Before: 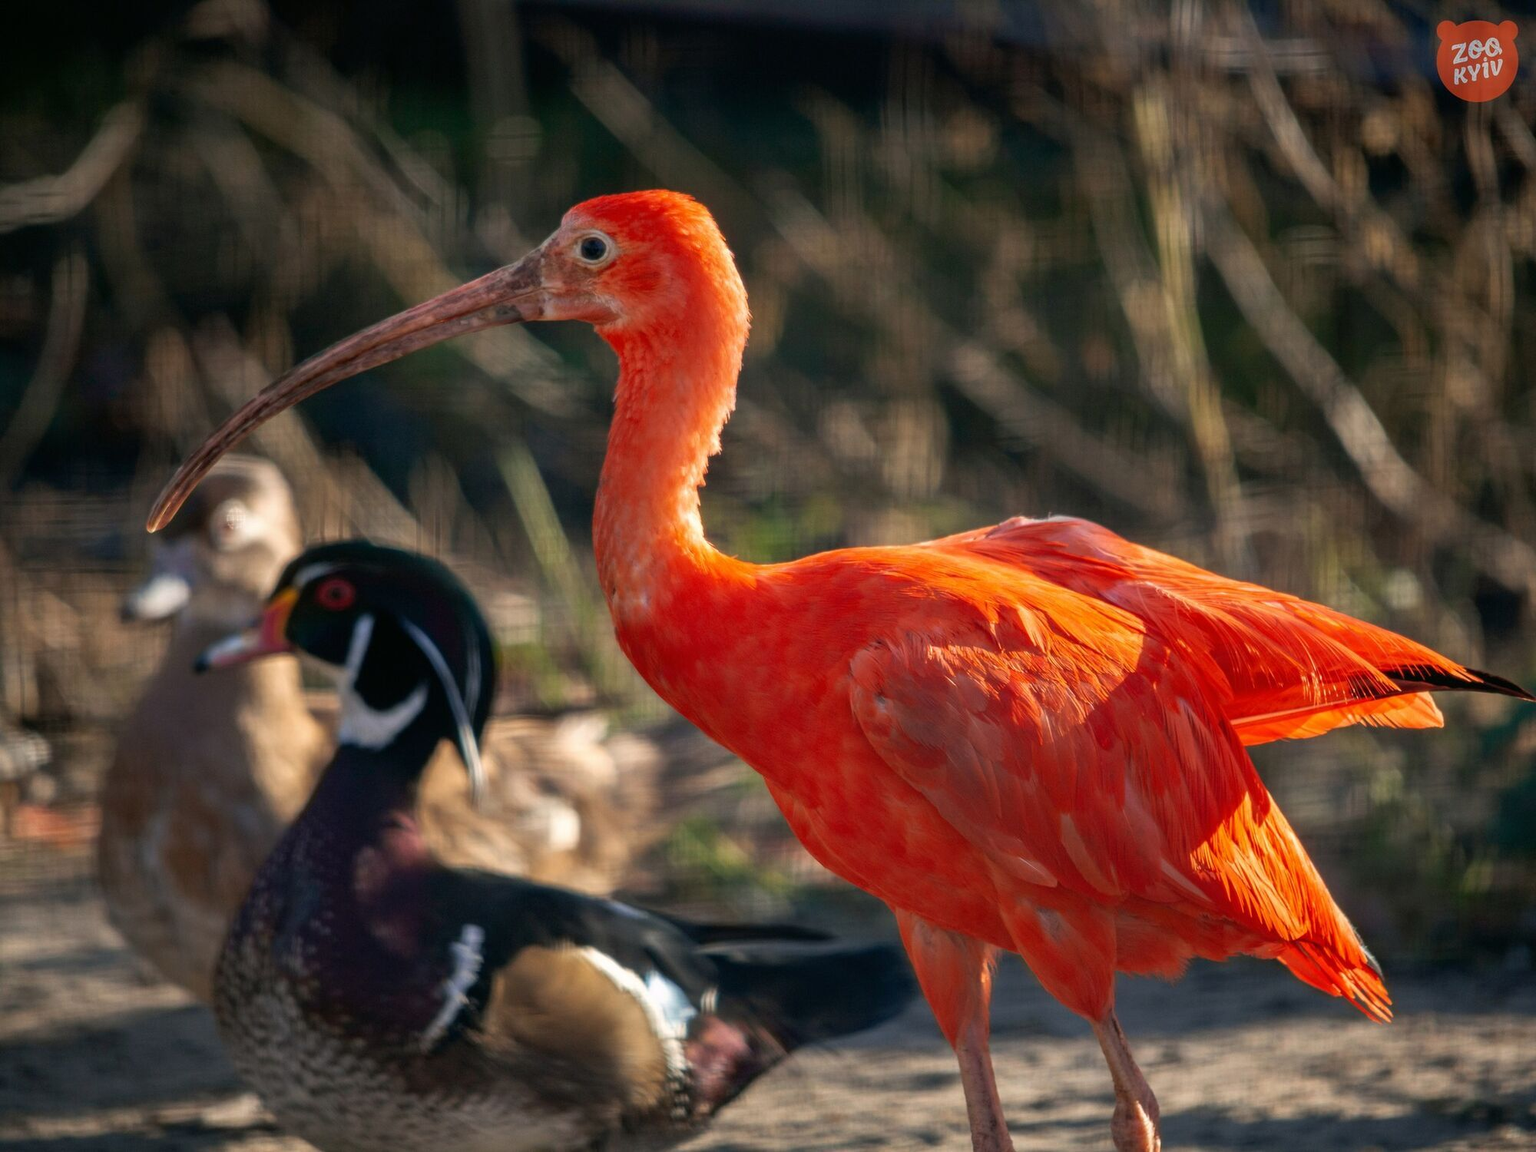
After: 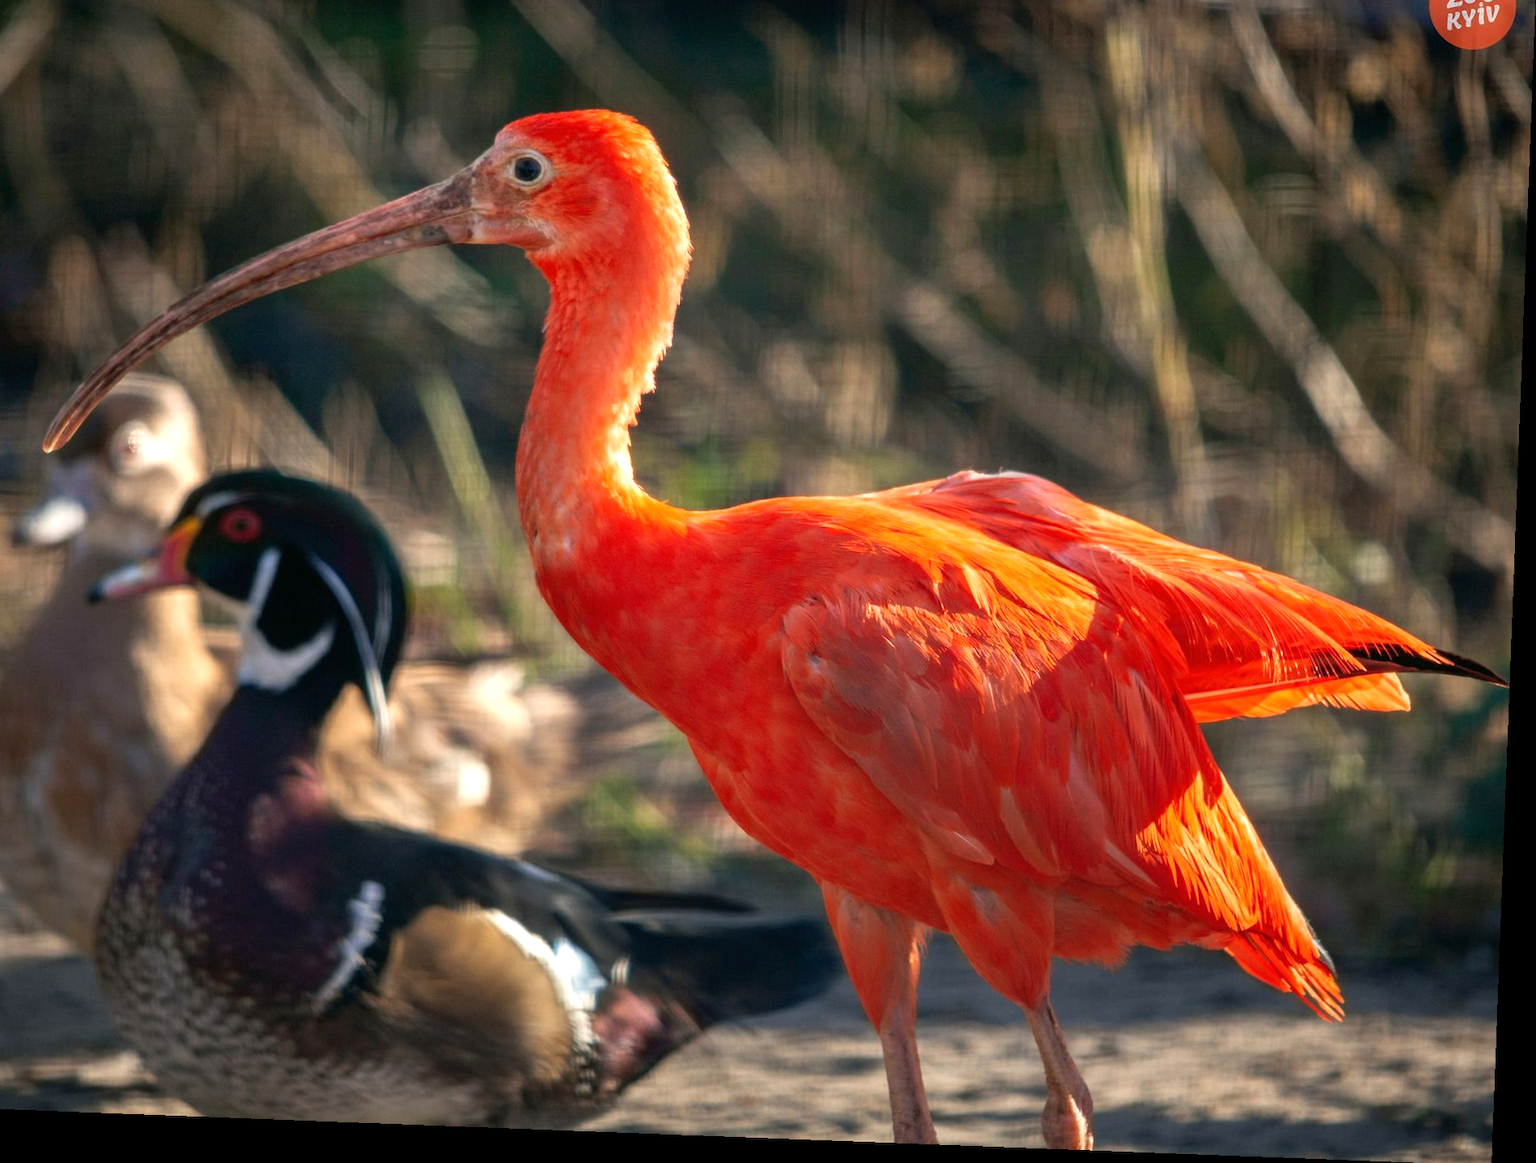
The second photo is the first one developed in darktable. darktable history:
crop and rotate: left 8.262%, top 9.226%
graduated density: rotation -180°, offset 24.95
exposure: exposure 0.6 EV, compensate highlight preservation false
rotate and perspective: rotation 2.17°, automatic cropping off
